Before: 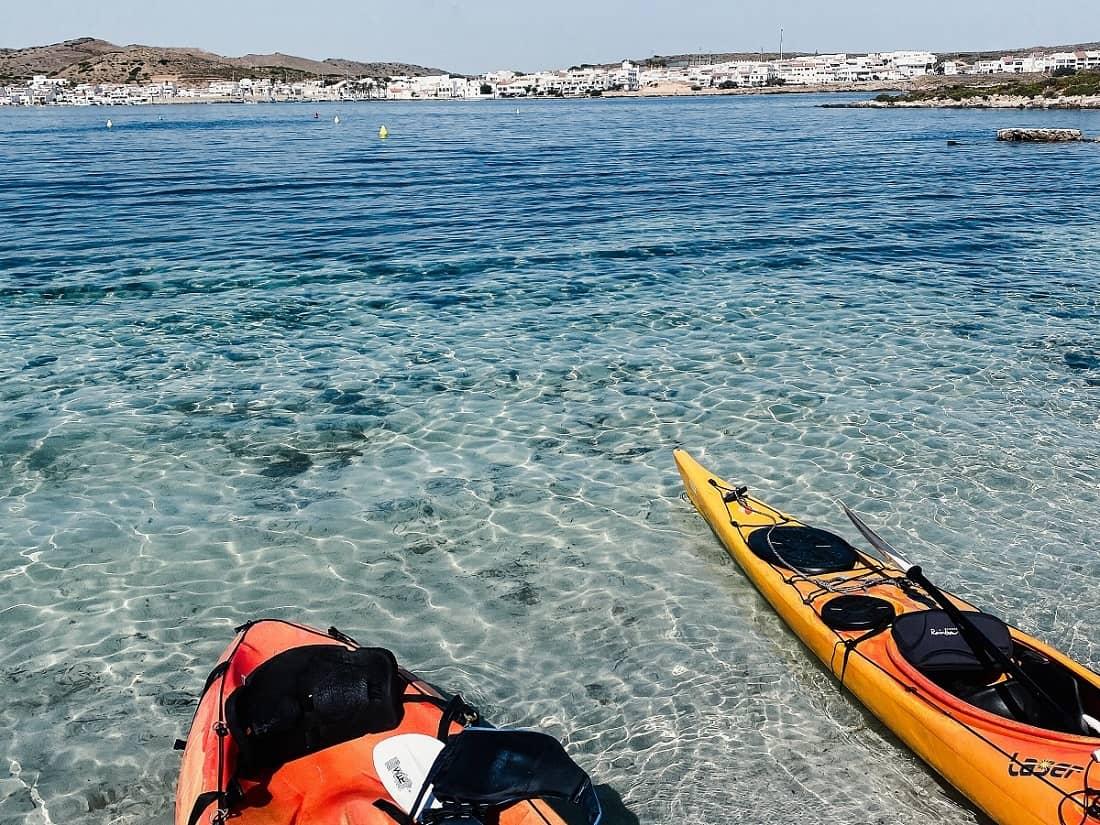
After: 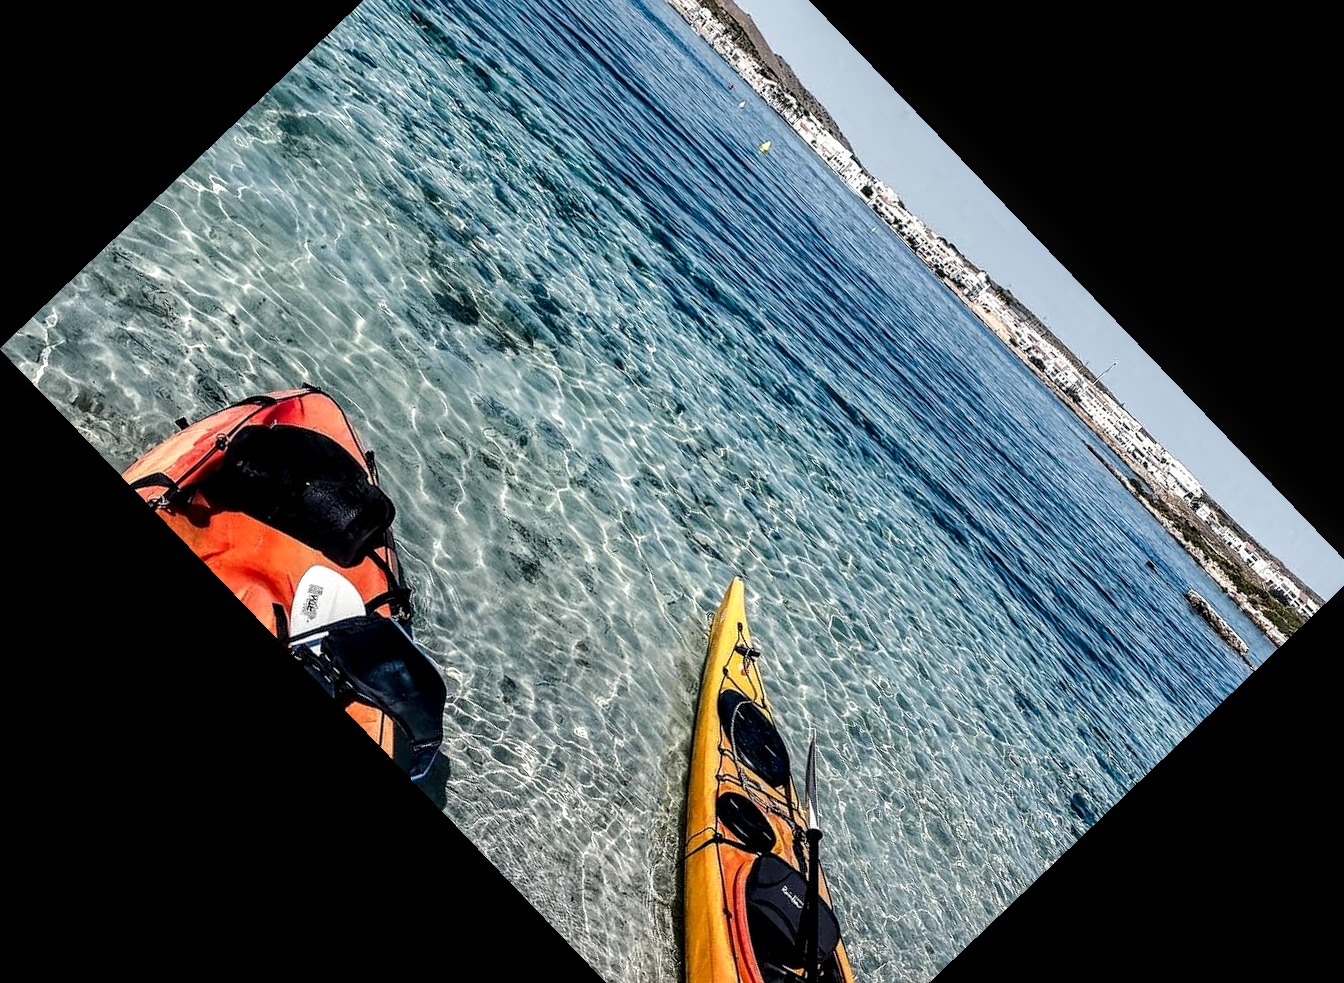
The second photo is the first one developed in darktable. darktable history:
crop and rotate: angle -46.26°, top 16.234%, right 0.912%, bottom 11.704%
local contrast: highlights 60%, shadows 60%, detail 160%
